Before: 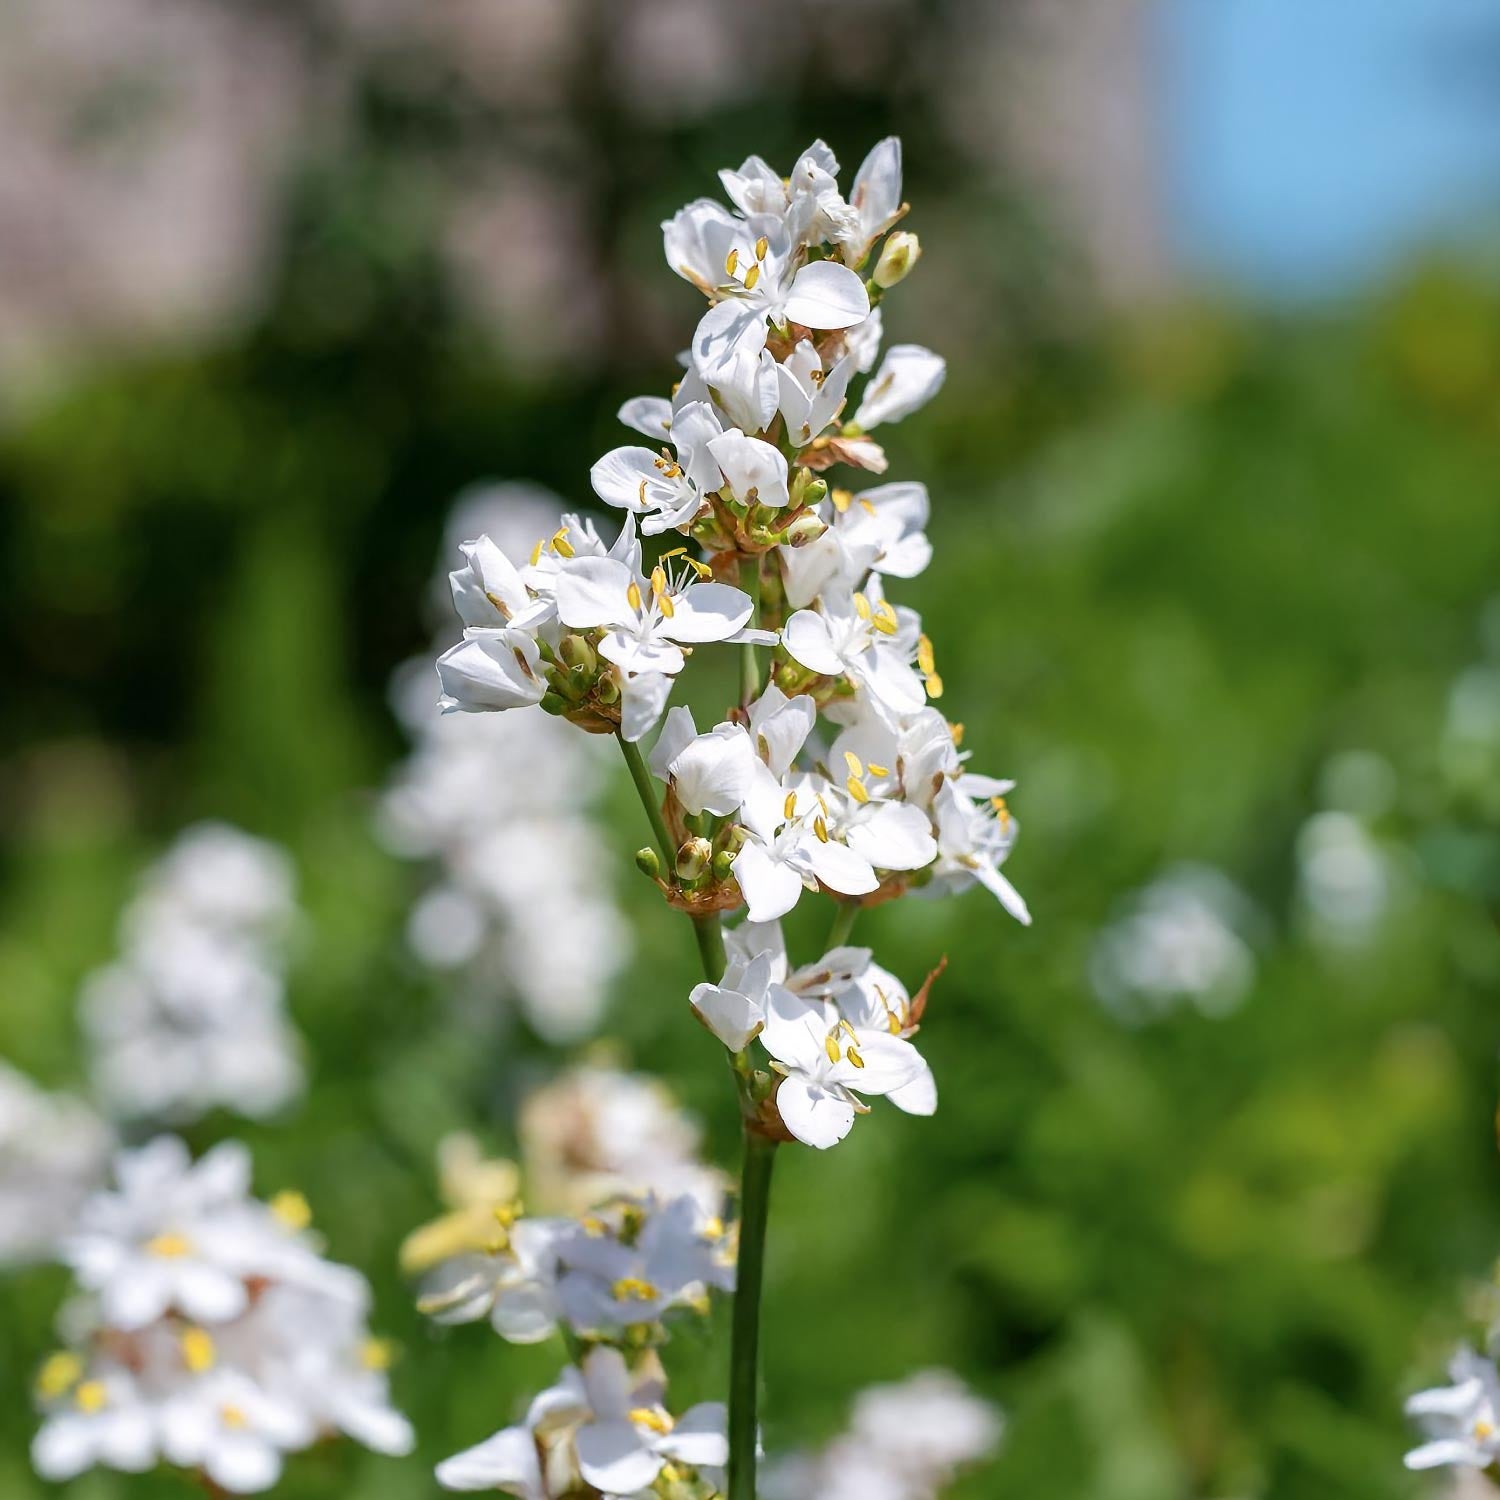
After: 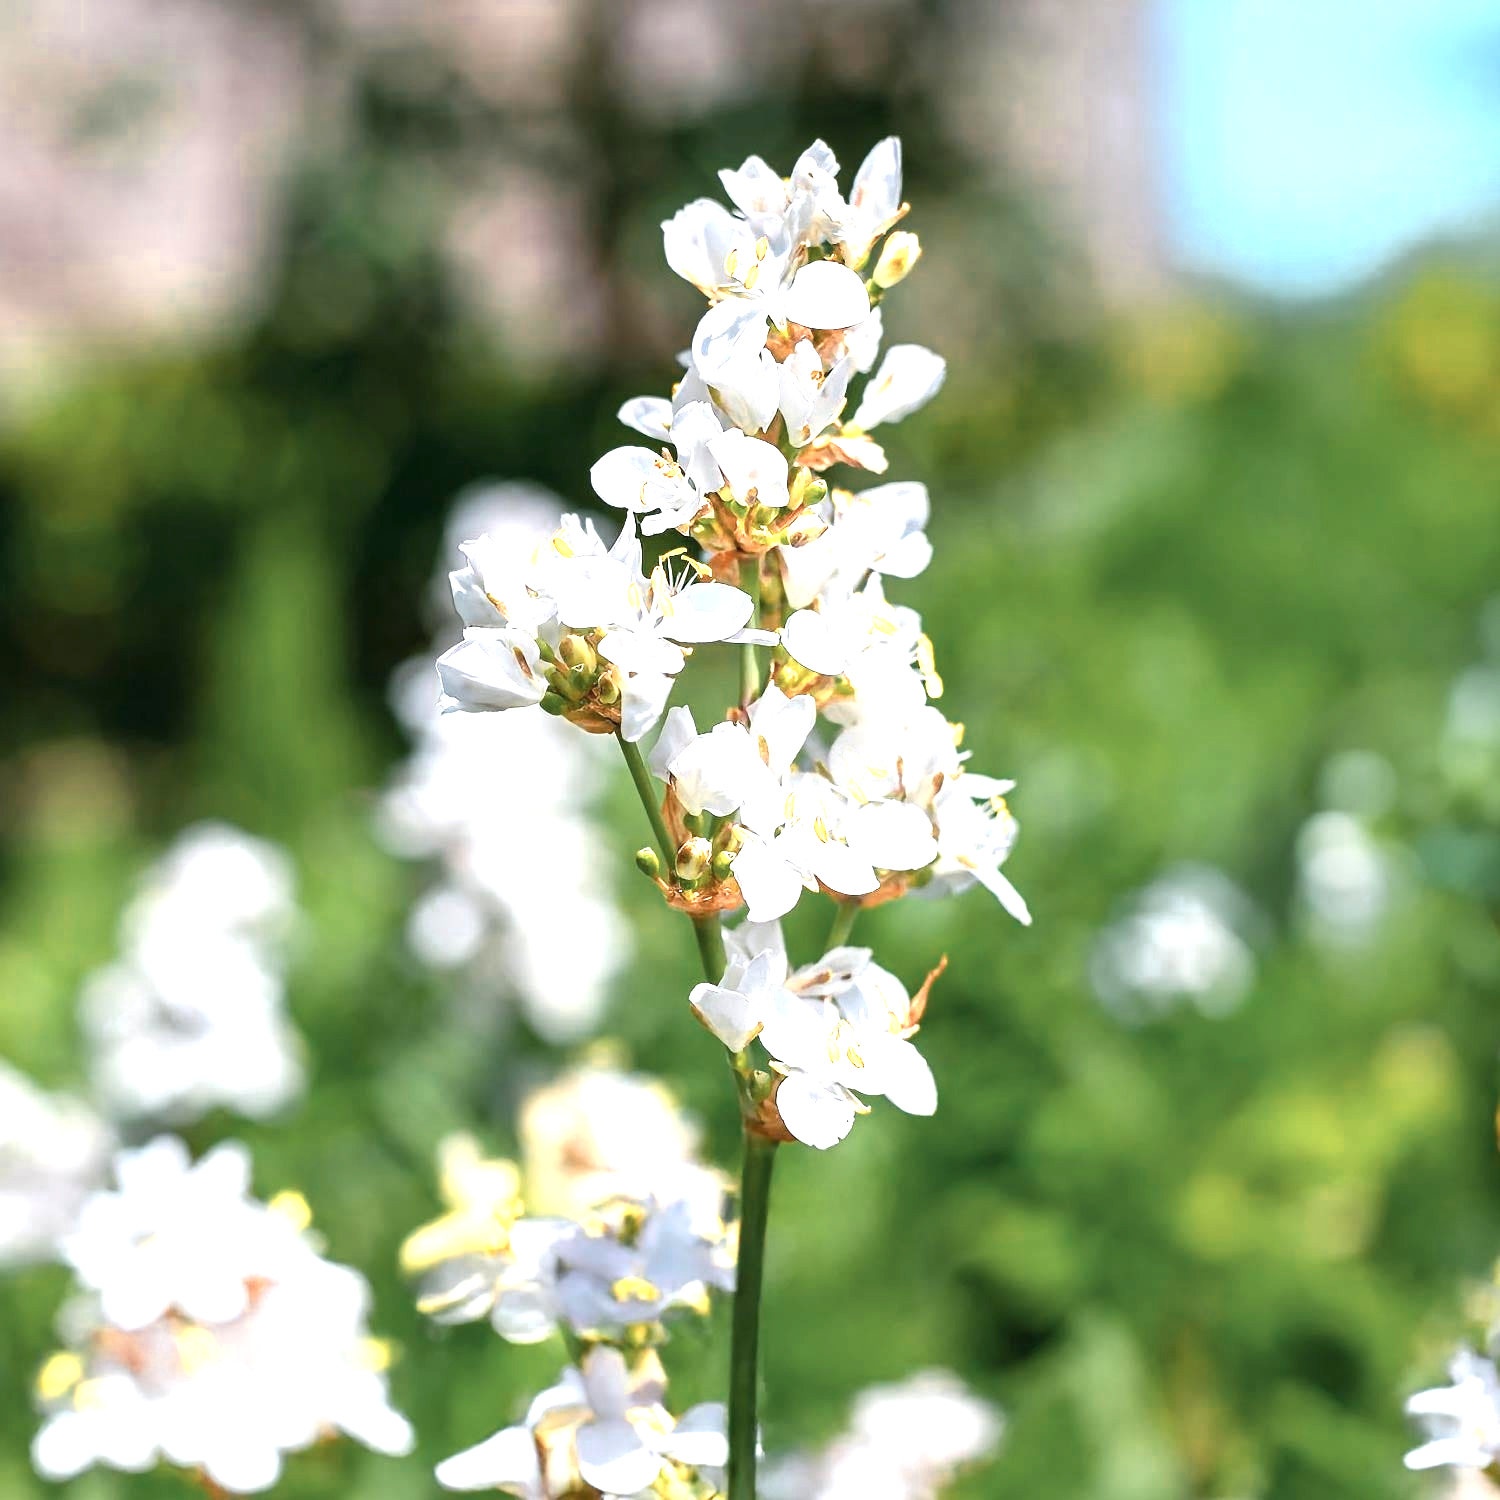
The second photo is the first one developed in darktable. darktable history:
exposure: black level correction 0, exposure 1.001 EV, compensate exposure bias true, compensate highlight preservation false
color zones: curves: ch0 [(0.018, 0.548) (0.197, 0.654) (0.425, 0.447) (0.605, 0.658) (0.732, 0.579)]; ch1 [(0.105, 0.531) (0.224, 0.531) (0.386, 0.39) (0.618, 0.456) (0.732, 0.456) (0.956, 0.421)]; ch2 [(0.039, 0.583) (0.215, 0.465) (0.399, 0.544) (0.465, 0.548) (0.614, 0.447) (0.724, 0.43) (0.882, 0.623) (0.956, 0.632)]
